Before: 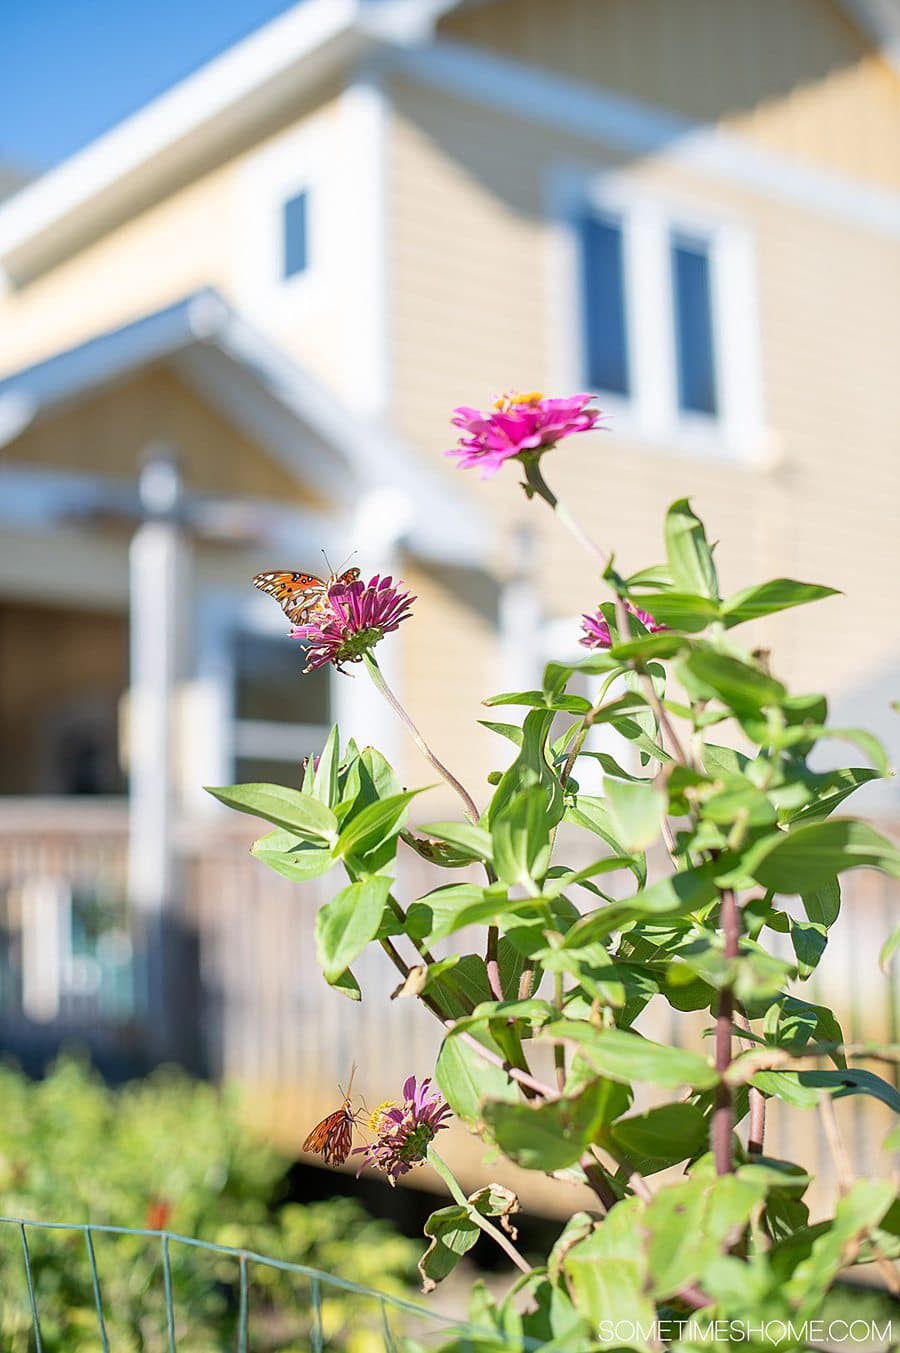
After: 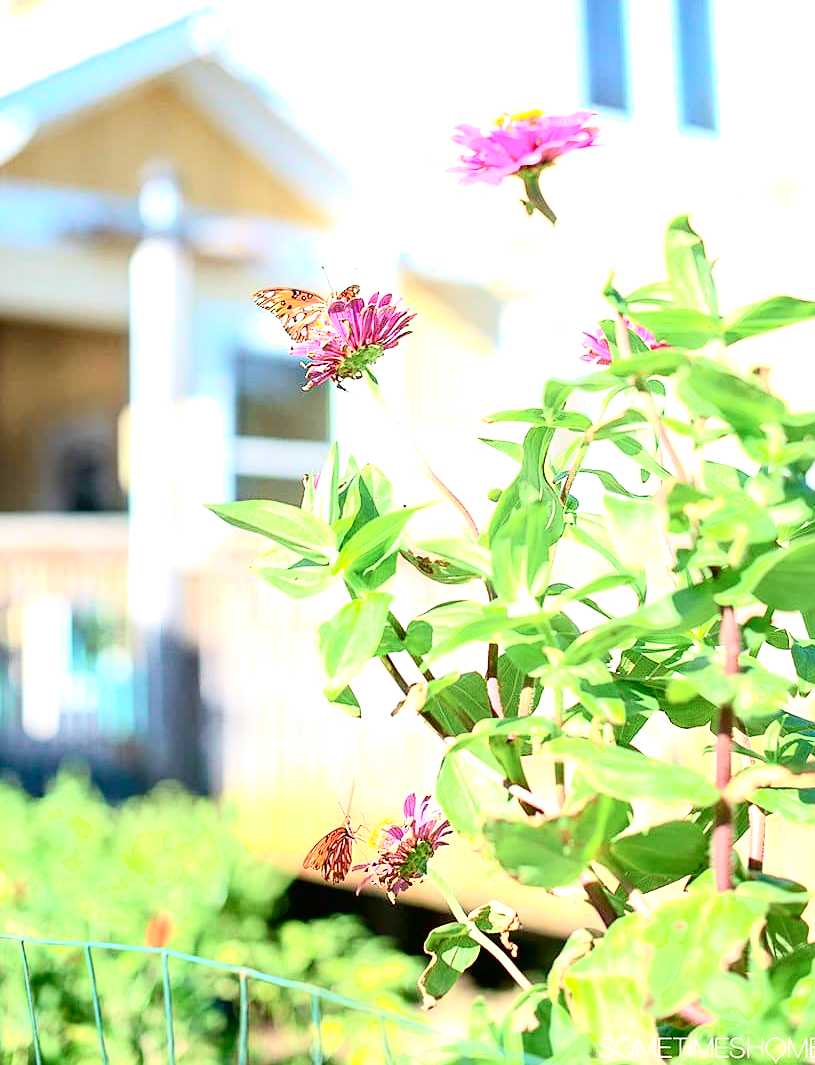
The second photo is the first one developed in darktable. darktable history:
crop: top 20.934%, right 9.376%, bottom 0.302%
exposure: black level correction 0.001, exposure 1 EV, compensate highlight preservation false
shadows and highlights: shadows -0.025, highlights 38.54
tone curve: curves: ch0 [(0, 0.013) (0.054, 0.018) (0.205, 0.197) (0.289, 0.309) (0.382, 0.437) (0.475, 0.552) (0.666, 0.743) (0.791, 0.85) (1, 0.998)]; ch1 [(0, 0) (0.394, 0.338) (0.449, 0.404) (0.499, 0.498) (0.526, 0.528) (0.543, 0.564) (0.589, 0.633) (0.66, 0.687) (0.783, 0.804) (1, 1)]; ch2 [(0, 0) (0.304, 0.31) (0.403, 0.399) (0.441, 0.421) (0.474, 0.466) (0.498, 0.496) (0.524, 0.538) (0.555, 0.584) (0.633, 0.665) (0.7, 0.711) (1, 1)], color space Lab, independent channels, preserve colors none
